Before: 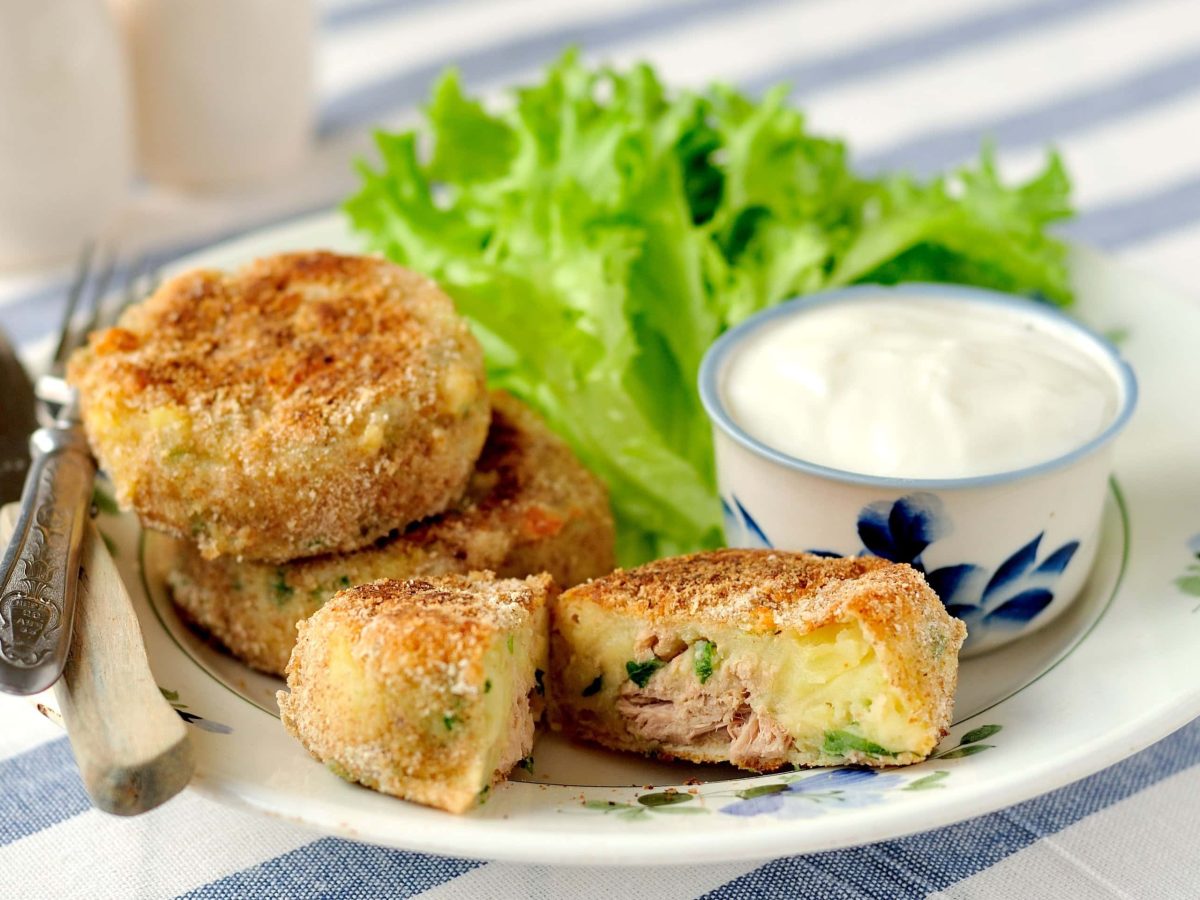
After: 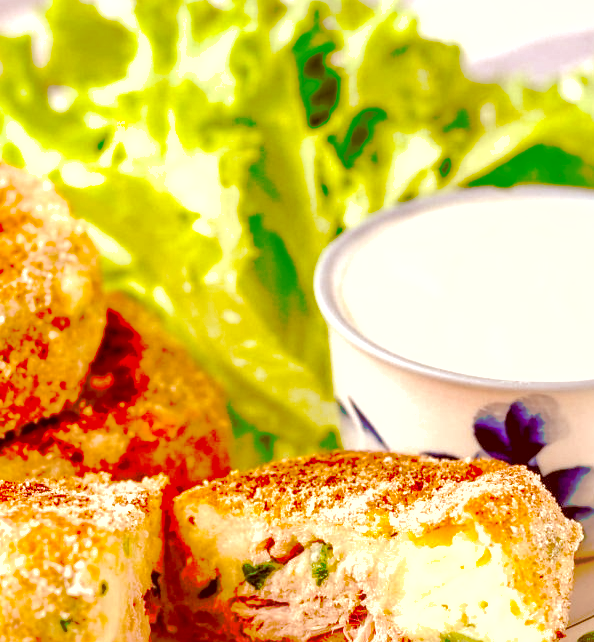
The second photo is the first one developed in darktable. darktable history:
crop: left 32.075%, top 10.976%, right 18.355%, bottom 17.596%
local contrast: on, module defaults
color correction: highlights a* 9.03, highlights b* 8.71, shadows a* 40, shadows b* 40, saturation 0.8
exposure: black level correction 0.001, exposure 1.735 EV, compensate highlight preservation false
shadows and highlights: on, module defaults
tone curve: curves: ch0 [(0, 0) (0.003, 0.003) (0.011, 0.01) (0.025, 0.023) (0.044, 0.042) (0.069, 0.065) (0.1, 0.094) (0.136, 0.128) (0.177, 0.167) (0.224, 0.211) (0.277, 0.261) (0.335, 0.316) (0.399, 0.376) (0.468, 0.441) (0.543, 0.685) (0.623, 0.741) (0.709, 0.8) (0.801, 0.863) (0.898, 0.929) (1, 1)], preserve colors none
tone equalizer: -8 EV -0.002 EV, -7 EV 0.005 EV, -6 EV -0.008 EV, -5 EV 0.007 EV, -4 EV -0.042 EV, -3 EV -0.233 EV, -2 EV -0.662 EV, -1 EV -0.983 EV, +0 EV -0.969 EV, smoothing diameter 2%, edges refinement/feathering 20, mask exposure compensation -1.57 EV, filter diffusion 5
